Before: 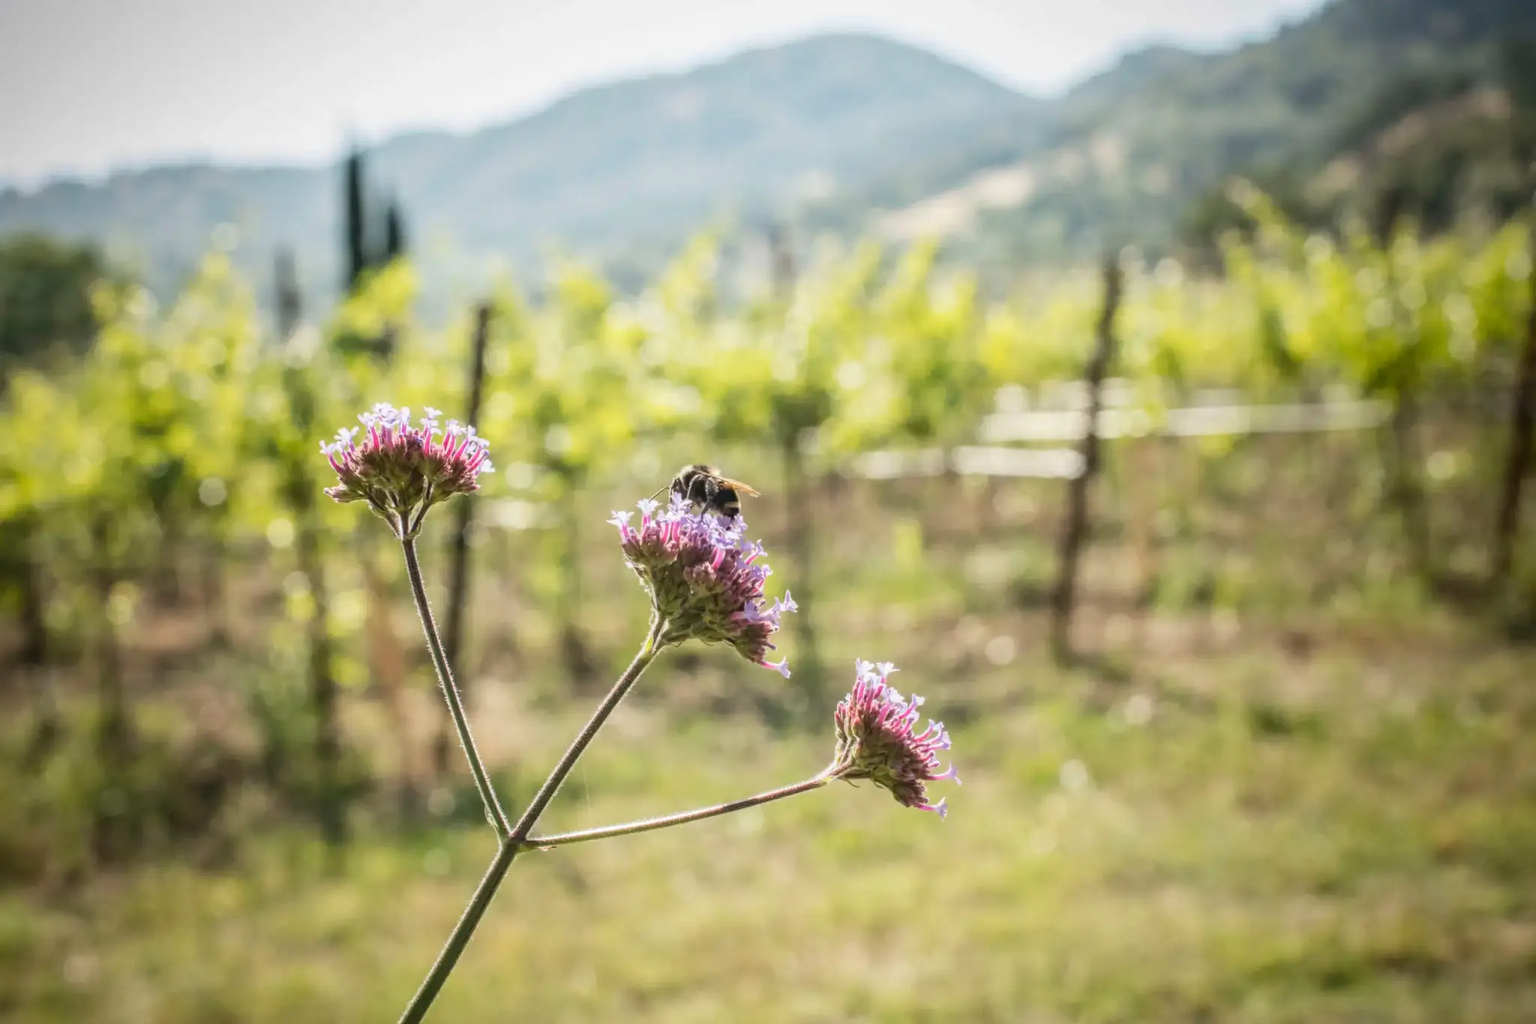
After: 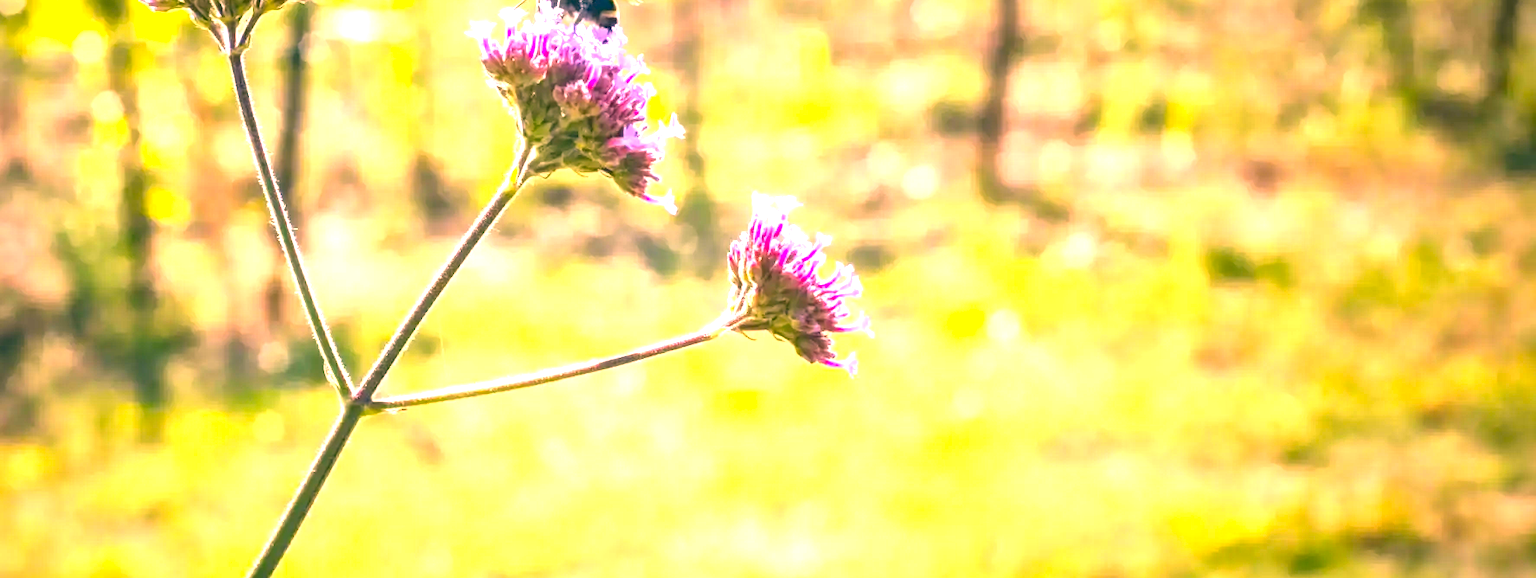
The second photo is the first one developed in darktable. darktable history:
local contrast: mode bilateral grid, contrast 20, coarseness 50, detail 141%, midtone range 0.2
exposure: black level correction 0, exposure 1.6 EV, compensate exposure bias true, compensate highlight preservation false
crop and rotate: left 13.306%, top 48.129%, bottom 2.928%
color correction: highlights a* 17.03, highlights b* 0.205, shadows a* -15.38, shadows b* -14.56, saturation 1.5
